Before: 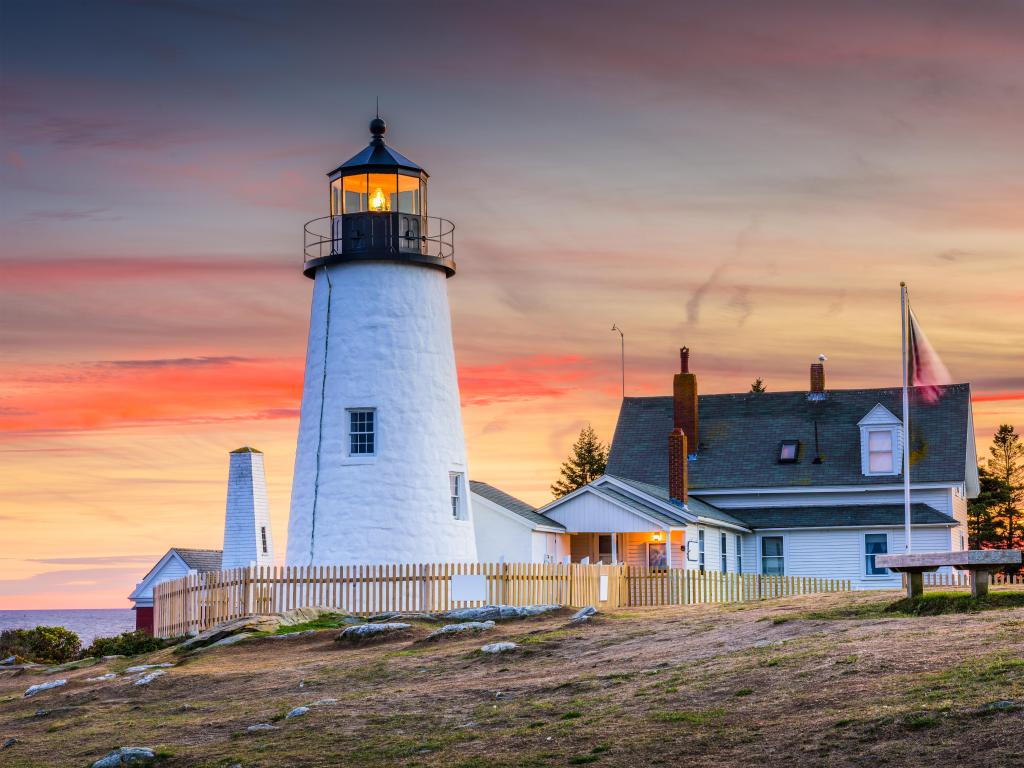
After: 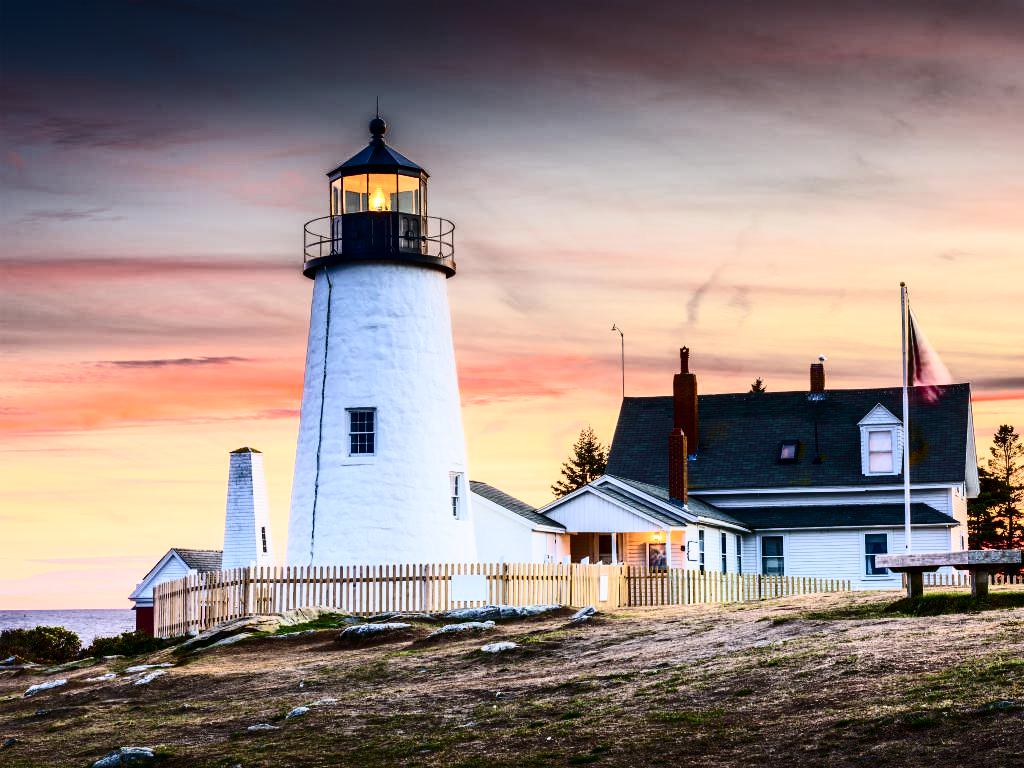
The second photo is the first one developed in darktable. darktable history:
filmic rgb: black relative exposure -16 EV, white relative exposure 2.9 EV, hardness 10
contrast brightness saturation: contrast 0.483, saturation -0.095
